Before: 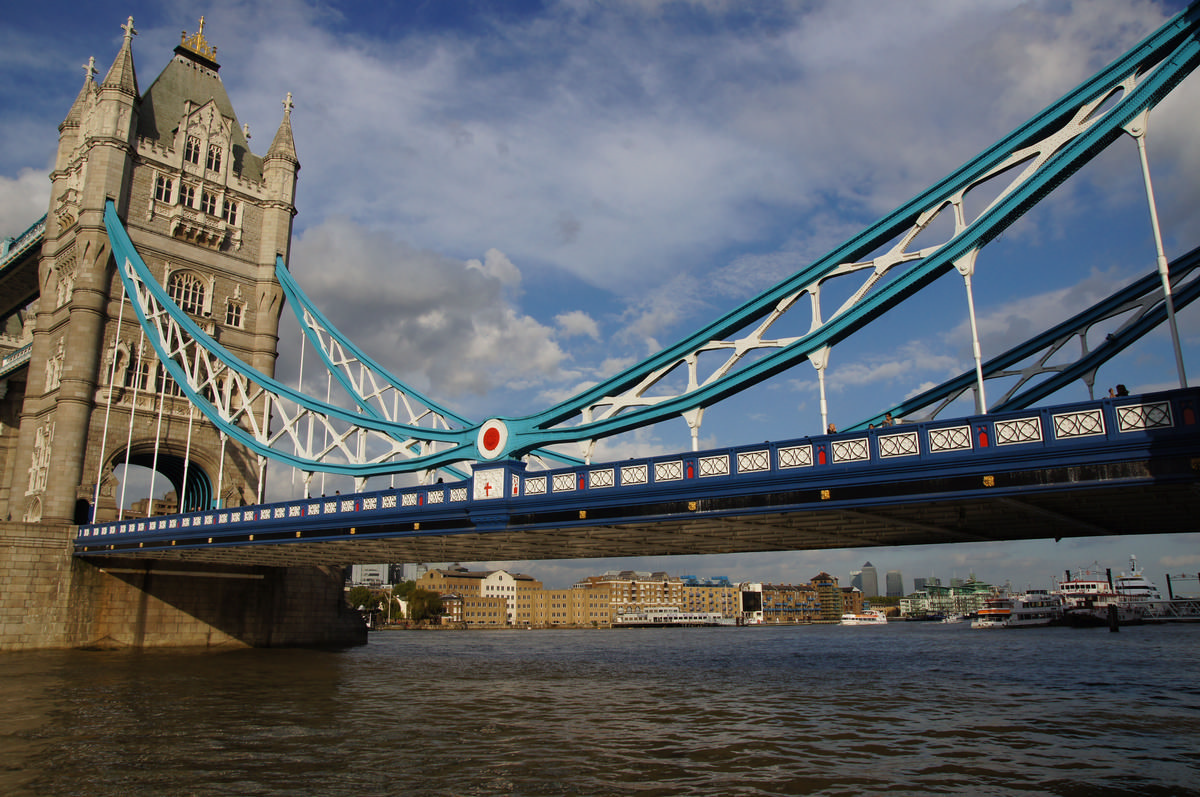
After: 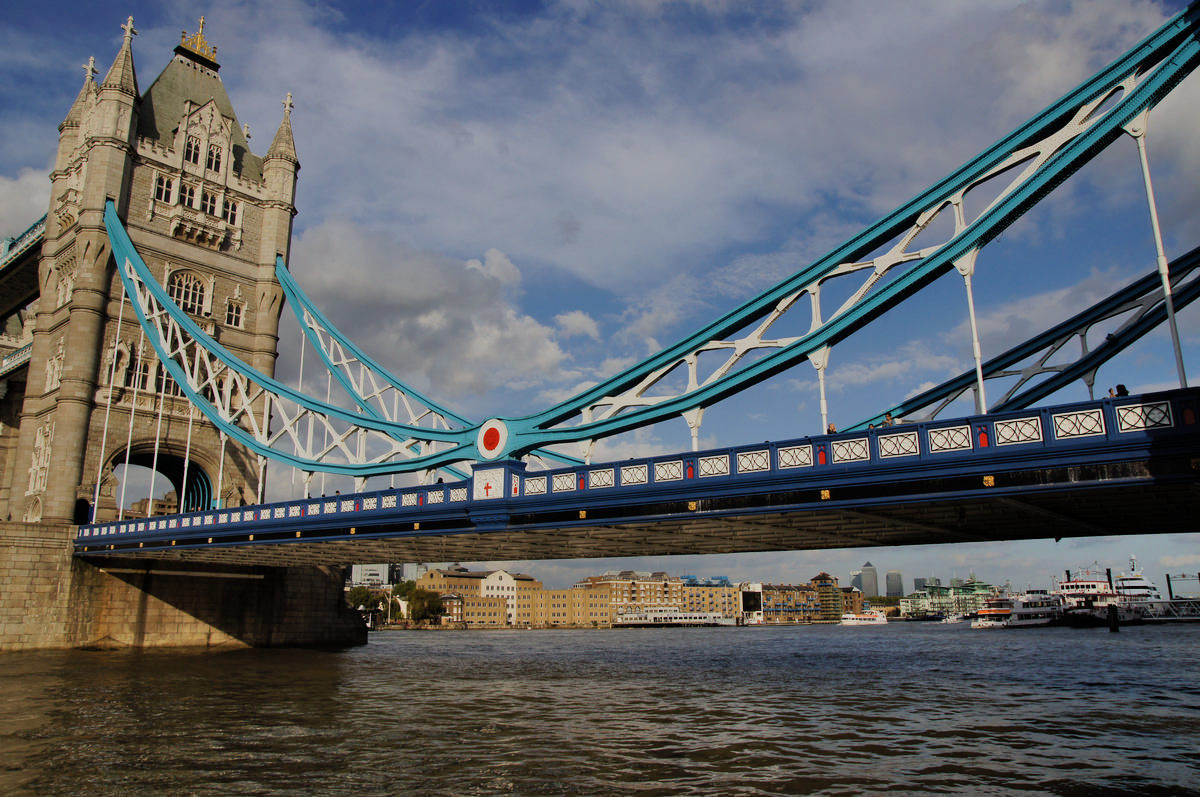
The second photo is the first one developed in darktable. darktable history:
filmic rgb: black relative exposure -7.65 EV, white relative exposure 4.56 EV, hardness 3.61, contrast in shadows safe
shadows and highlights: soften with gaussian
